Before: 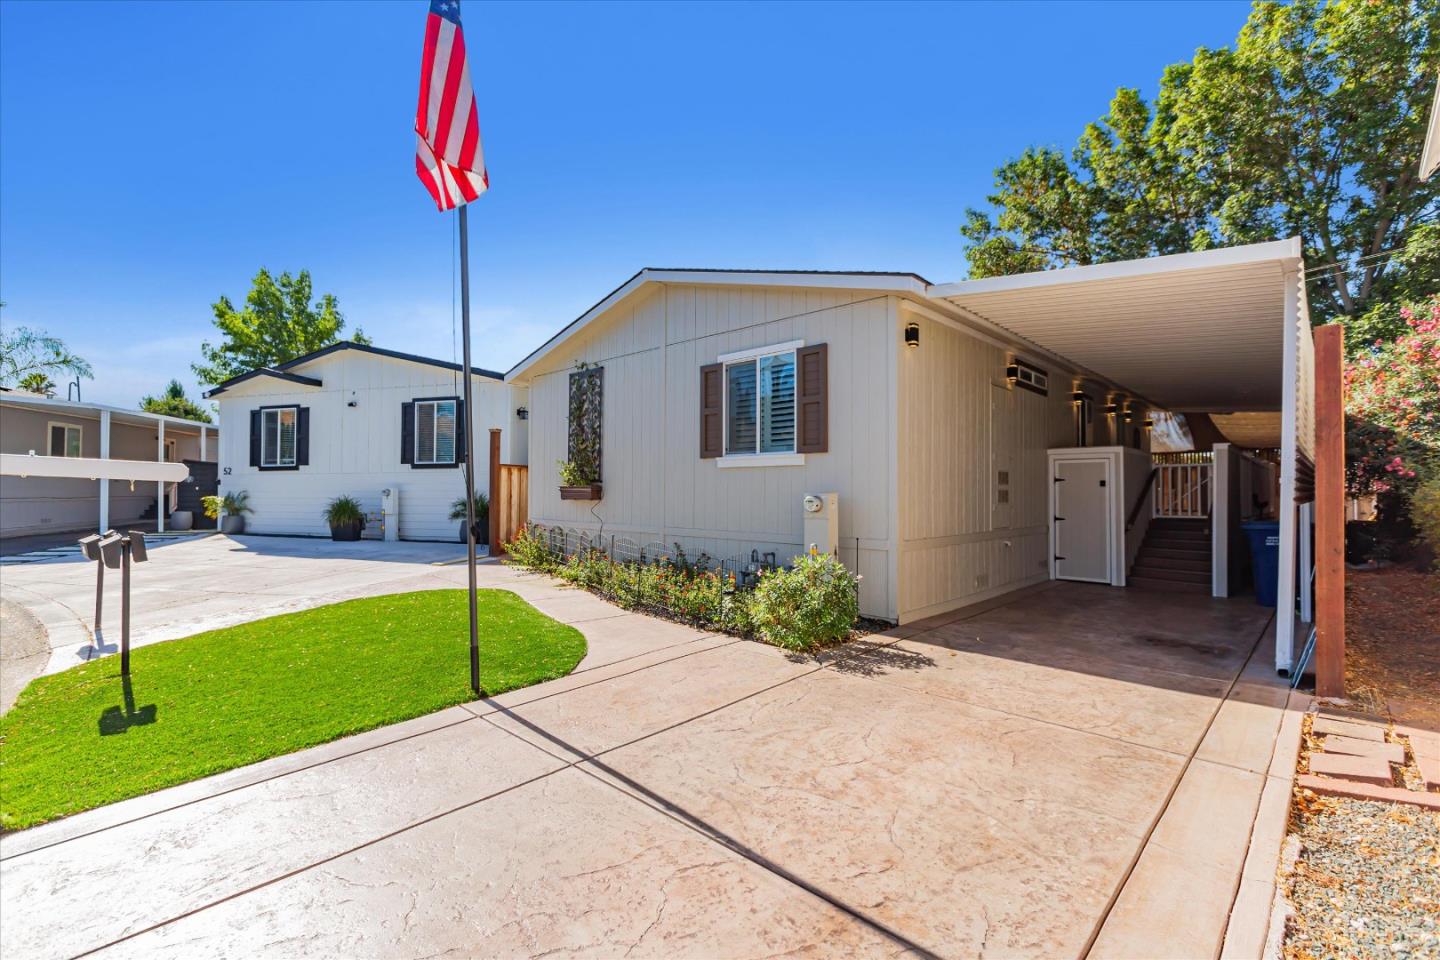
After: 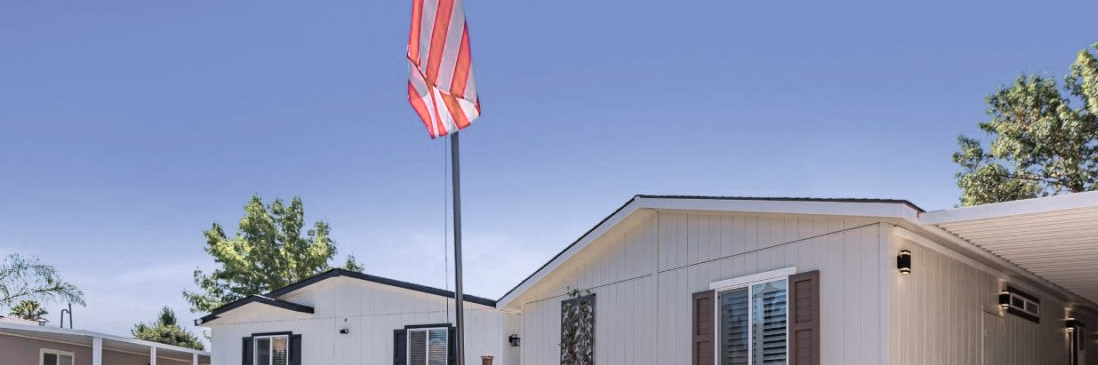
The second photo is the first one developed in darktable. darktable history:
color zones: curves: ch0 [(0, 0.6) (0.129, 0.585) (0.193, 0.596) (0.429, 0.5) (0.571, 0.5) (0.714, 0.5) (0.857, 0.5) (1, 0.6)]; ch1 [(0, 0.453) (0.112, 0.245) (0.213, 0.252) (0.429, 0.233) (0.571, 0.231) (0.683, 0.242) (0.857, 0.296) (1, 0.453)]
crop: left 0.579%, top 7.627%, right 23.167%, bottom 54.275%
white balance: red 1.05, blue 1.072
